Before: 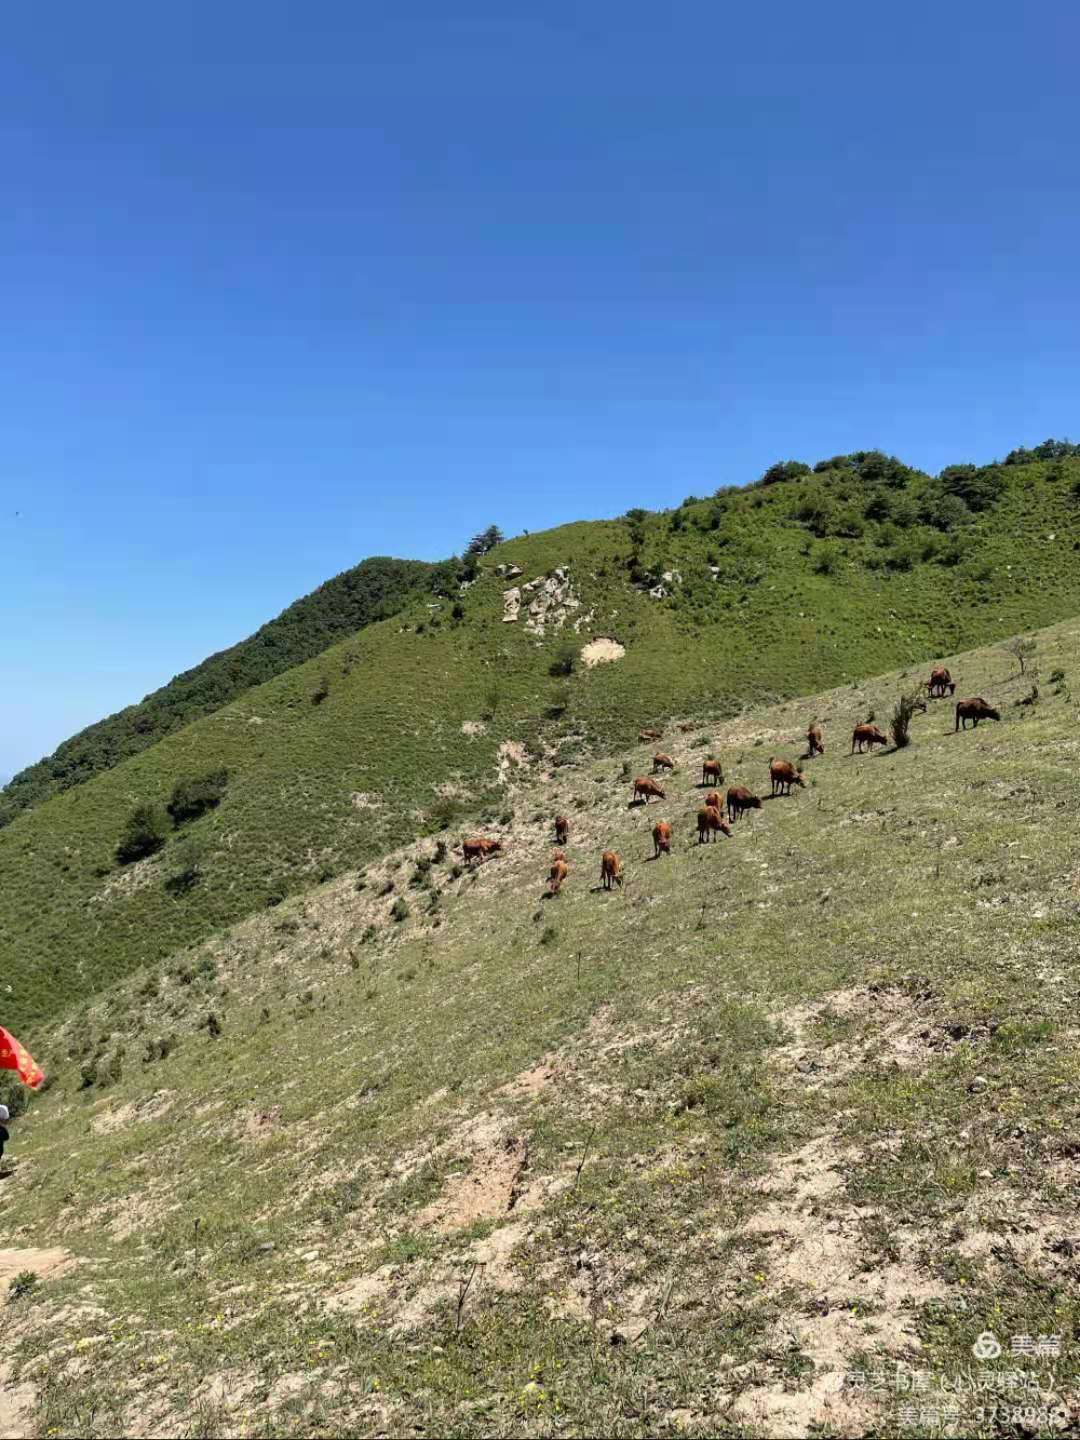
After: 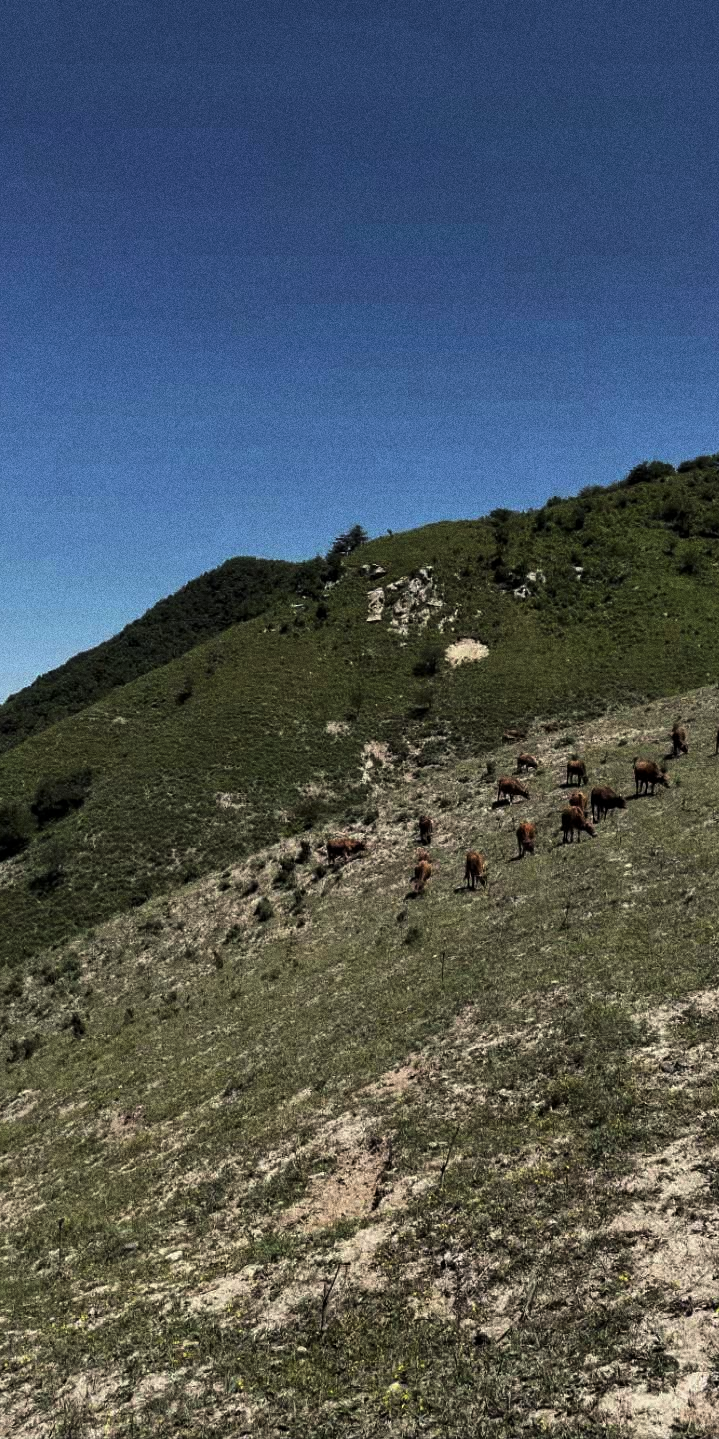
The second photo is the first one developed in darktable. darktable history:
levels: levels [0, 0.618, 1]
crop and rotate: left 12.673%, right 20.66%
grain: coarseness 0.09 ISO, strength 40%
